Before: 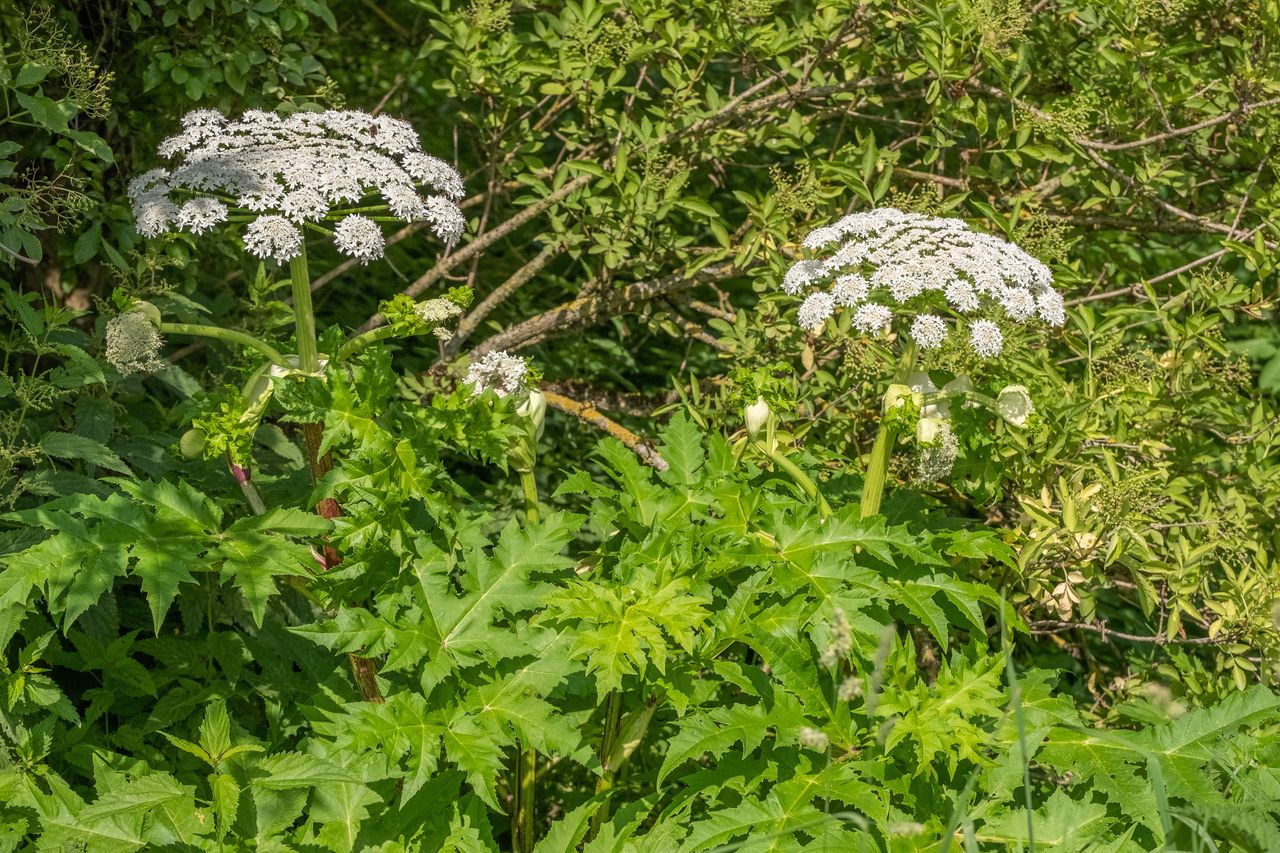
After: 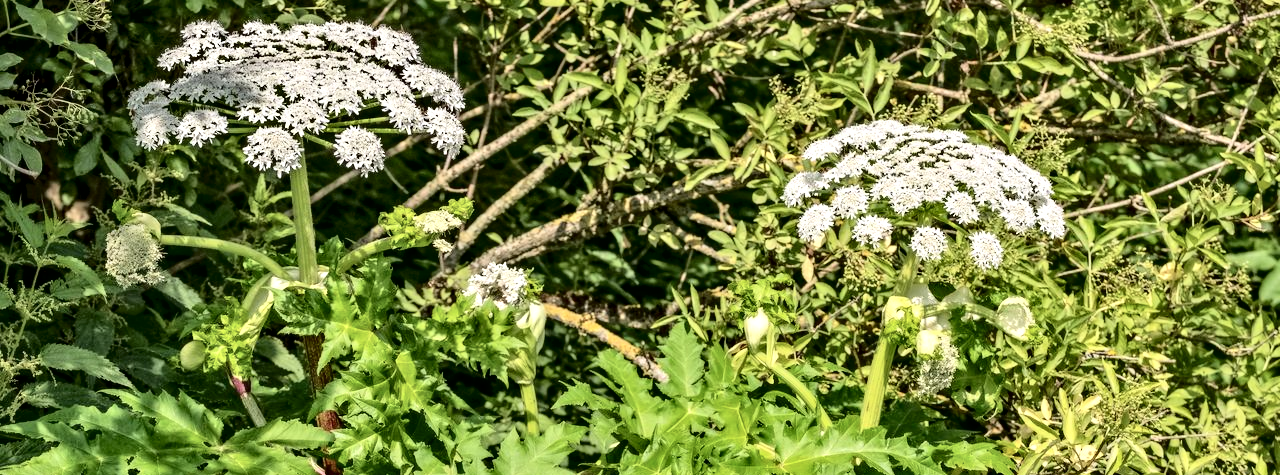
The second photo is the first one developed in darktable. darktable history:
crop and rotate: top 10.493%, bottom 33.743%
contrast equalizer: octaves 7, y [[0.511, 0.558, 0.631, 0.632, 0.559, 0.512], [0.5 ×6], [0.5 ×6], [0 ×6], [0 ×6]]
tone curve: curves: ch0 [(0, 0) (0.003, 0.012) (0.011, 0.015) (0.025, 0.023) (0.044, 0.036) (0.069, 0.047) (0.1, 0.062) (0.136, 0.1) (0.177, 0.15) (0.224, 0.219) (0.277, 0.3) (0.335, 0.401) (0.399, 0.49) (0.468, 0.569) (0.543, 0.641) (0.623, 0.73) (0.709, 0.806) (0.801, 0.88) (0.898, 0.939) (1, 1)], color space Lab, independent channels, preserve colors none
